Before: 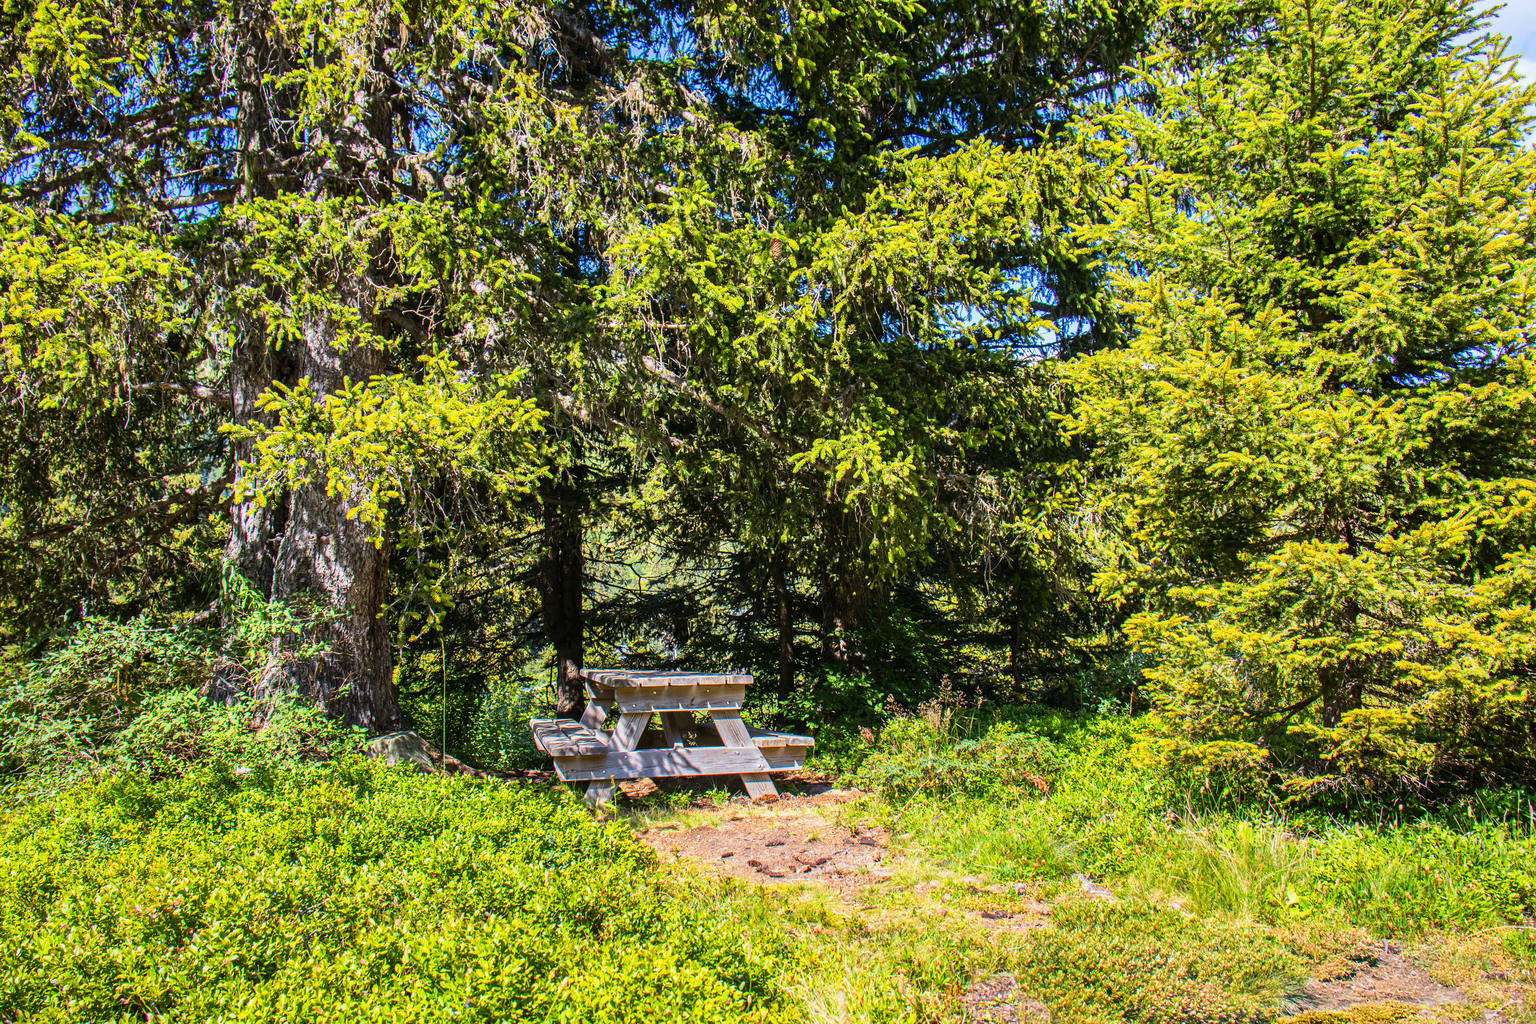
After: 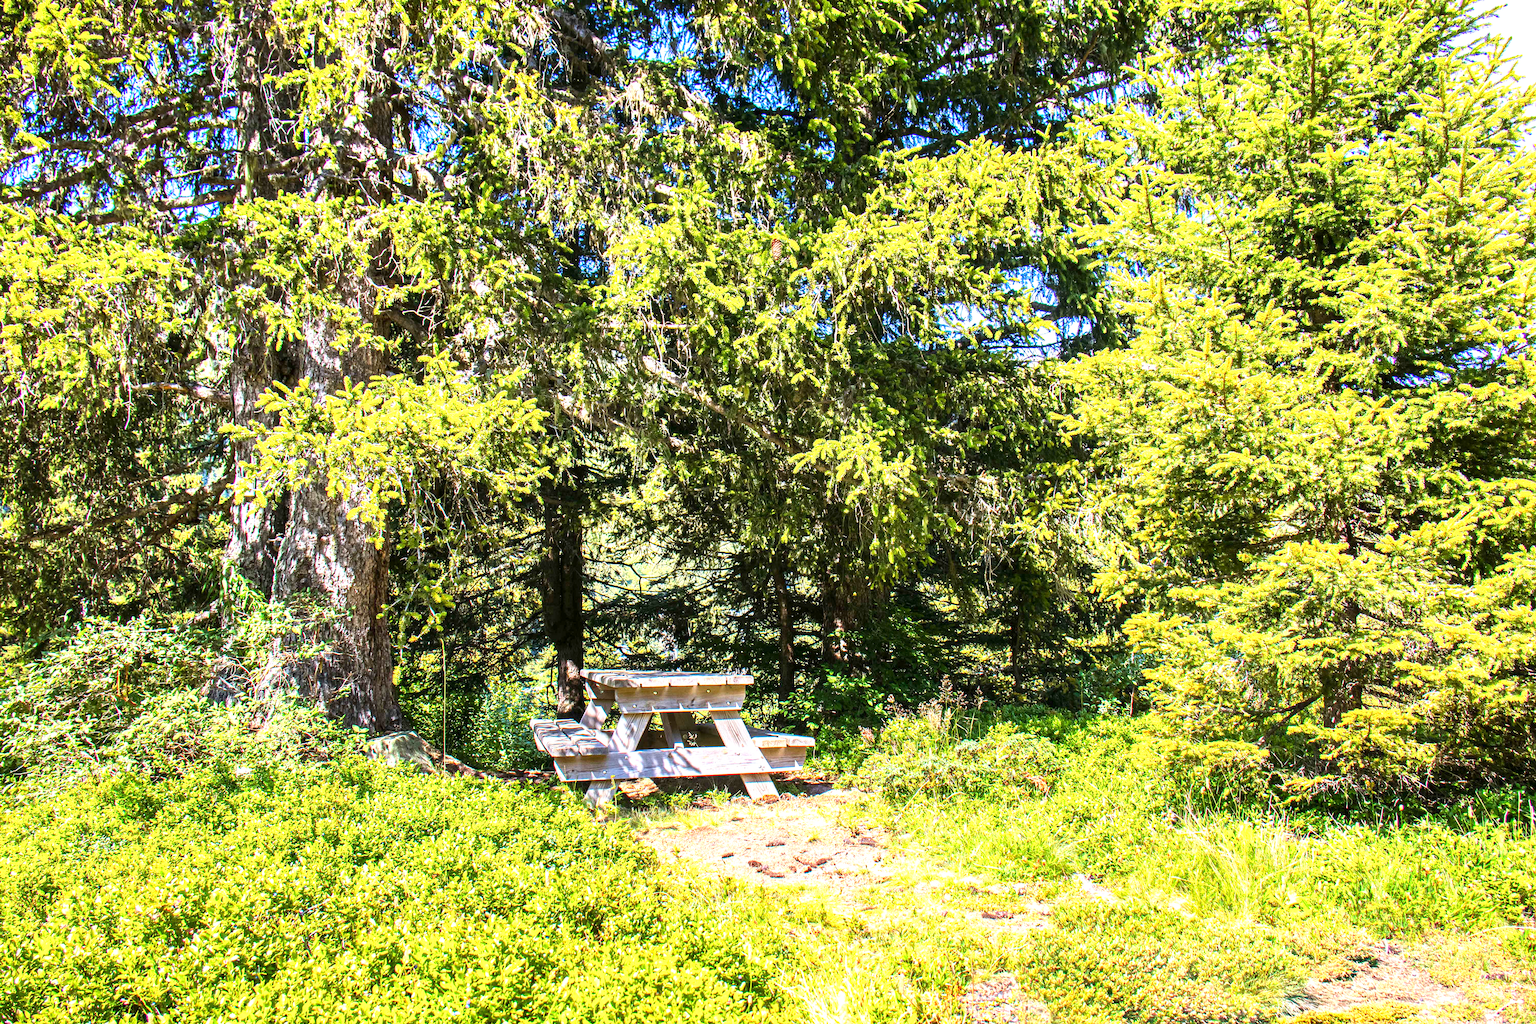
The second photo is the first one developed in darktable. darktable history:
exposure: black level correction 0.001, exposure 1.133 EV, compensate highlight preservation false
velvia: strength 14.84%
